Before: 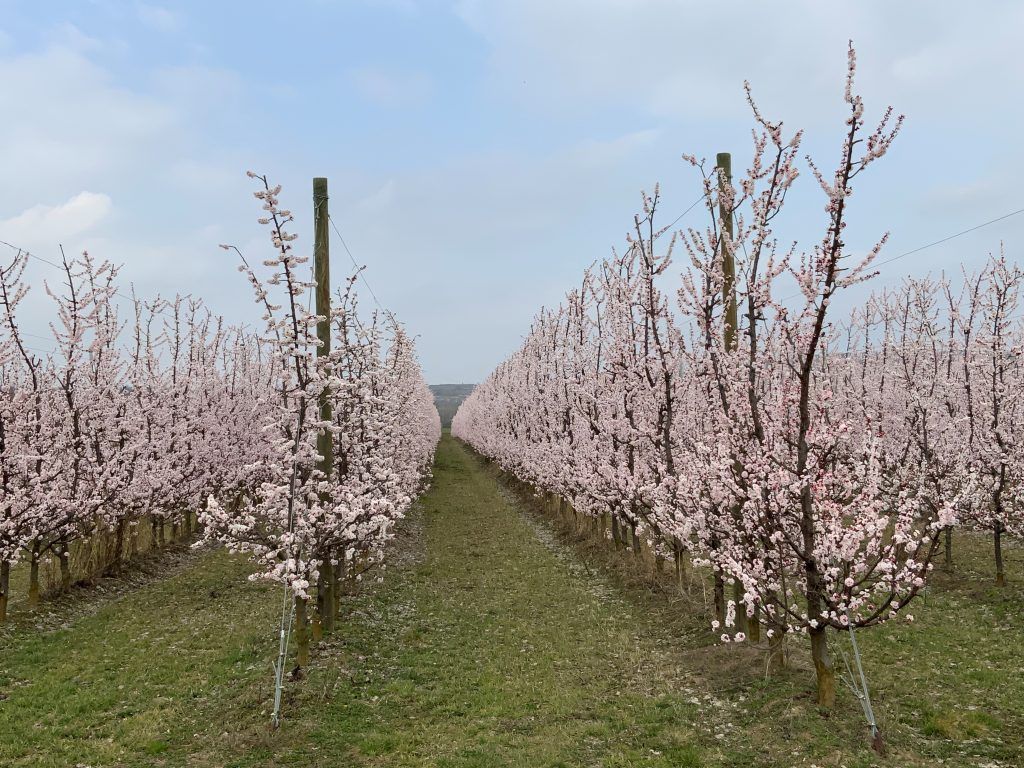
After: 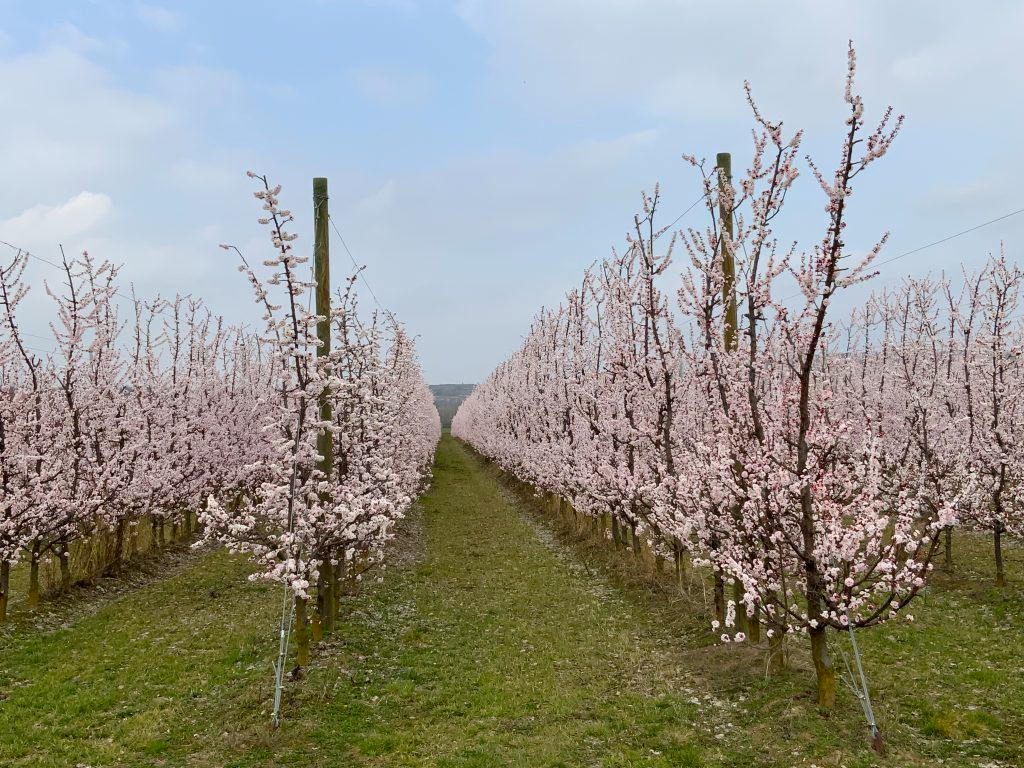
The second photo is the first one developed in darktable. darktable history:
color balance rgb: perceptual saturation grading › global saturation 20%, perceptual saturation grading › highlights -25.009%, perceptual saturation grading › shadows 24.076%, global vibrance 11.057%
